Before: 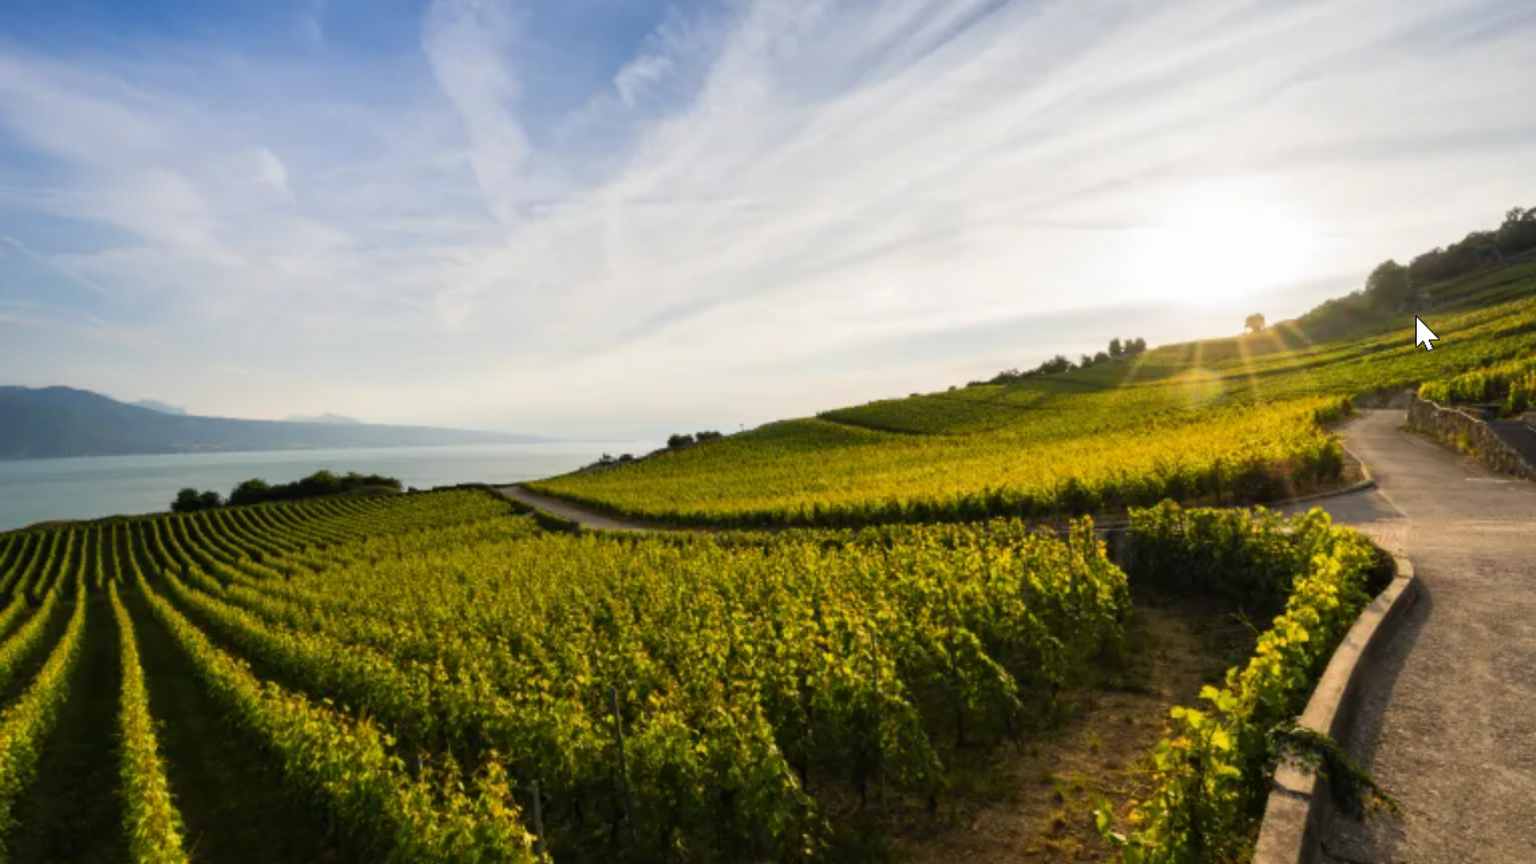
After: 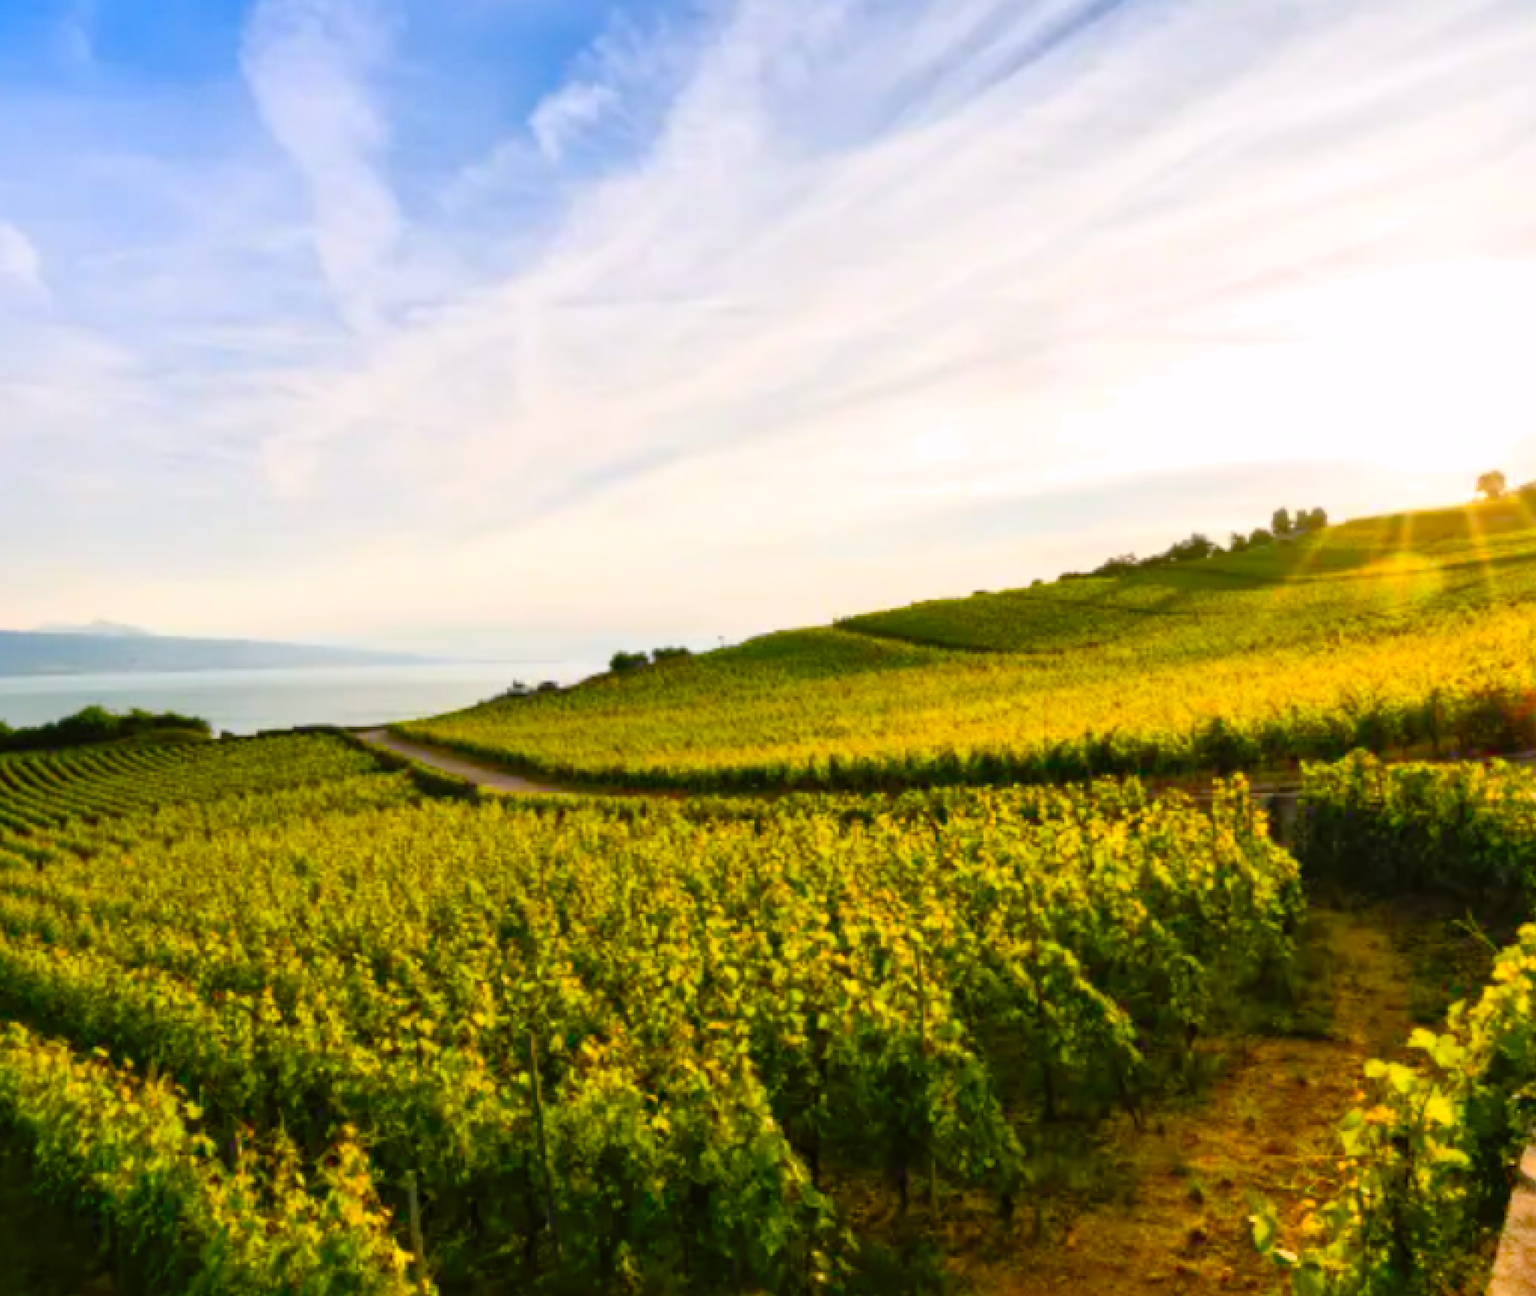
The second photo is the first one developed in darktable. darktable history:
levels: gray 50.76%, levels [0, 0.48, 0.961]
contrast brightness saturation: contrast 0.243, brightness 0.249, saturation 0.371
color correction: highlights a* 3.06, highlights b* -1.42, shadows a* -0.078, shadows b* 1.81, saturation 0.979
crop: left 17.029%, right 16.291%
exposure: exposure -0.071 EV, compensate exposure bias true, compensate highlight preservation false
tone curve: curves: ch0 [(0, 0) (0.059, 0.027) (0.162, 0.125) (0.304, 0.279) (0.547, 0.532) (0.828, 0.815) (1, 0.983)]; ch1 [(0, 0) (0.23, 0.166) (0.34, 0.298) (0.371, 0.334) (0.435, 0.413) (0.477, 0.469) (0.499, 0.498) (0.529, 0.544) (0.559, 0.587) (0.743, 0.798) (1, 1)]; ch2 [(0, 0) (0.431, 0.414) (0.498, 0.503) (0.524, 0.531) (0.568, 0.567) (0.6, 0.597) (0.643, 0.631) (0.74, 0.721) (1, 1)], preserve colors none
shadows and highlights: on, module defaults
color balance rgb: perceptual saturation grading › global saturation 20%, perceptual saturation grading › highlights -25.427%, perceptual saturation grading › shadows 49.718%
